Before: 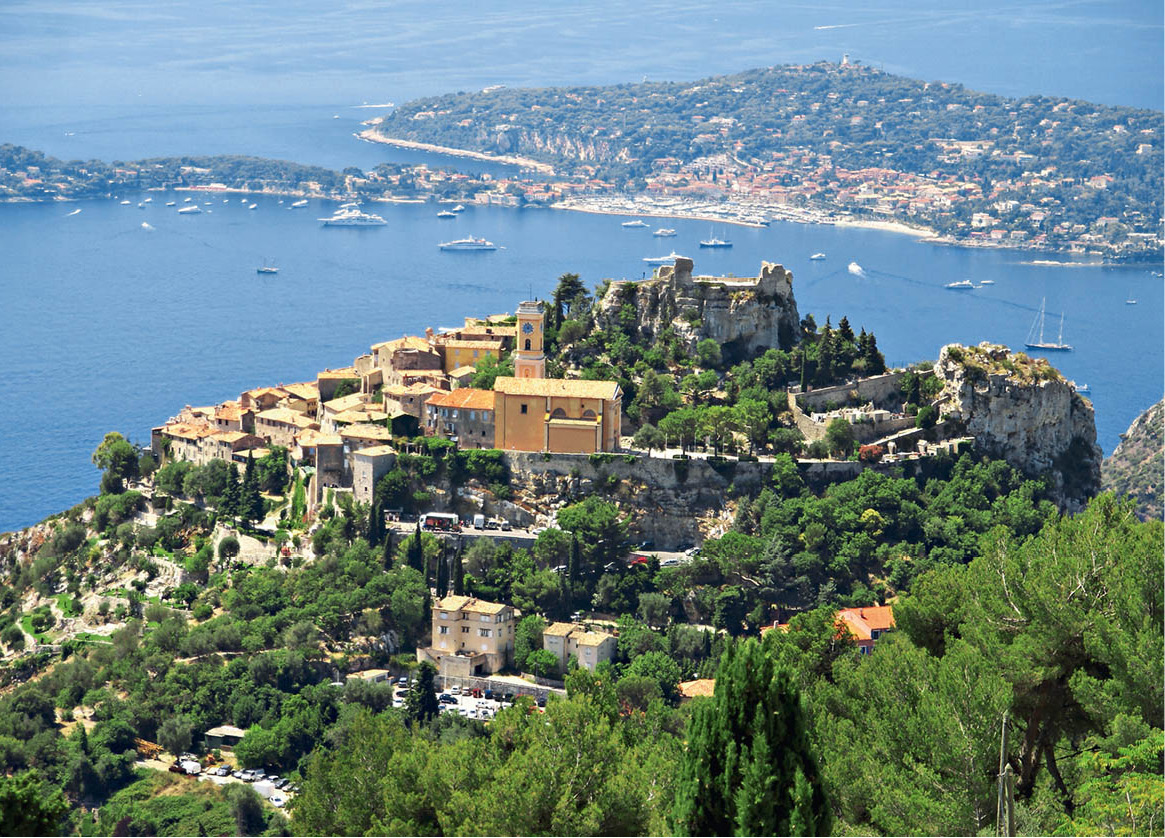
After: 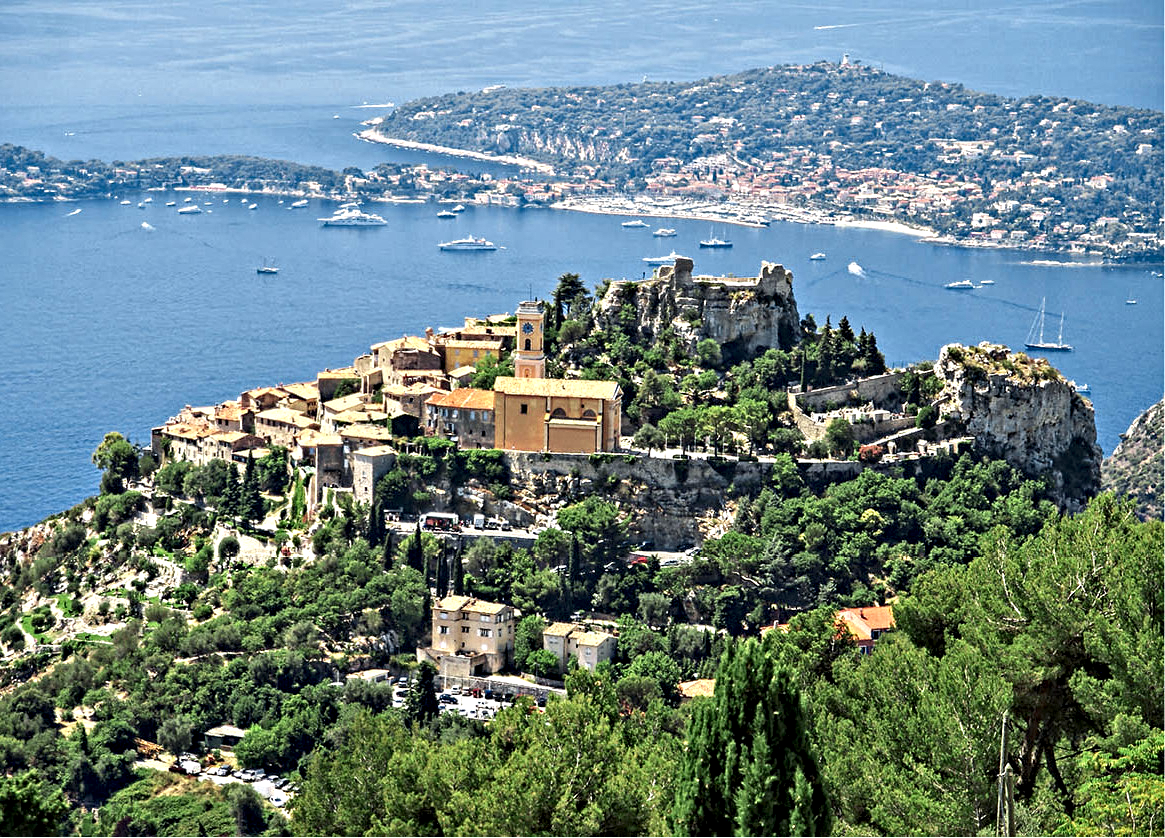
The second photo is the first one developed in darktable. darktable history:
contrast equalizer: octaves 7, y [[0.5, 0.542, 0.583, 0.625, 0.667, 0.708], [0.5 ×6], [0.5 ×6], [0 ×6], [0 ×6]]
shadows and highlights: shadows 4.1, highlights -17.6, soften with gaussian
